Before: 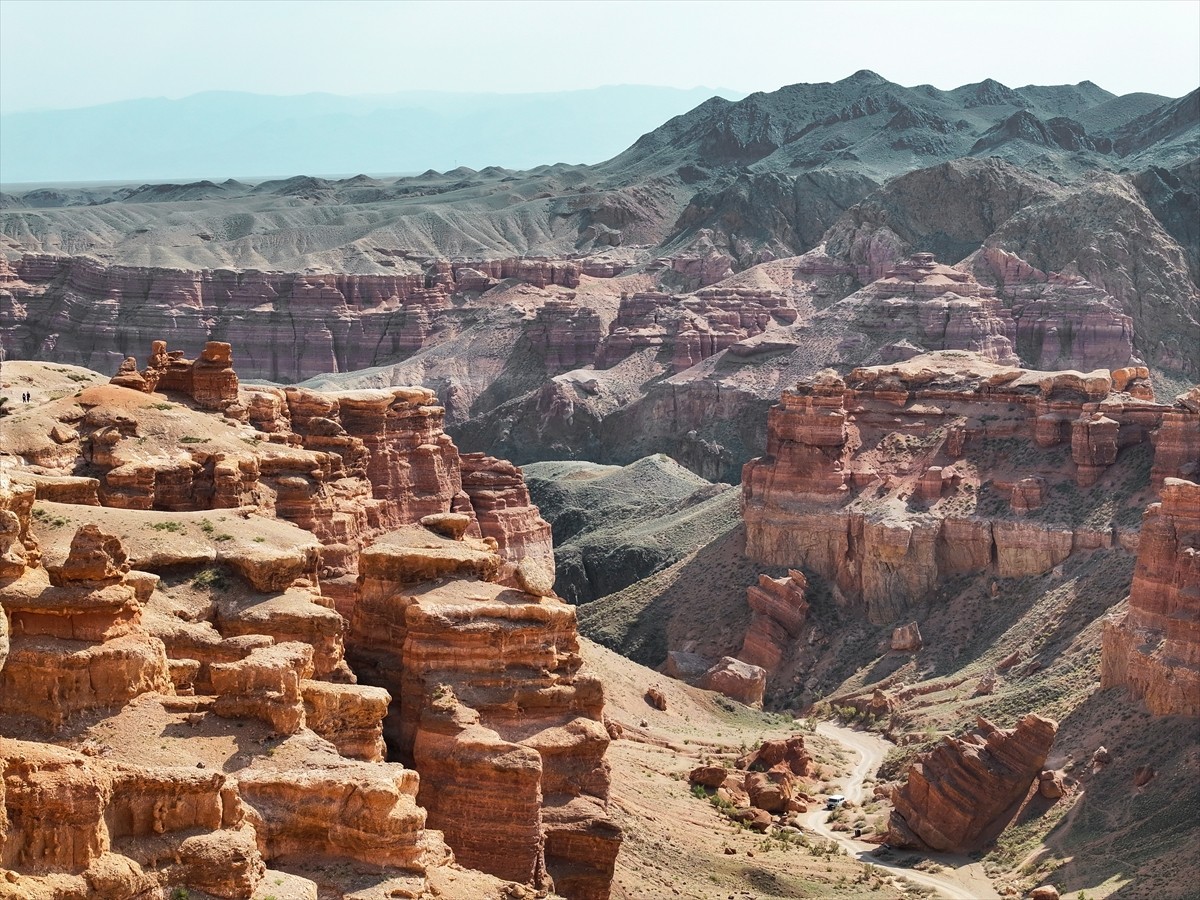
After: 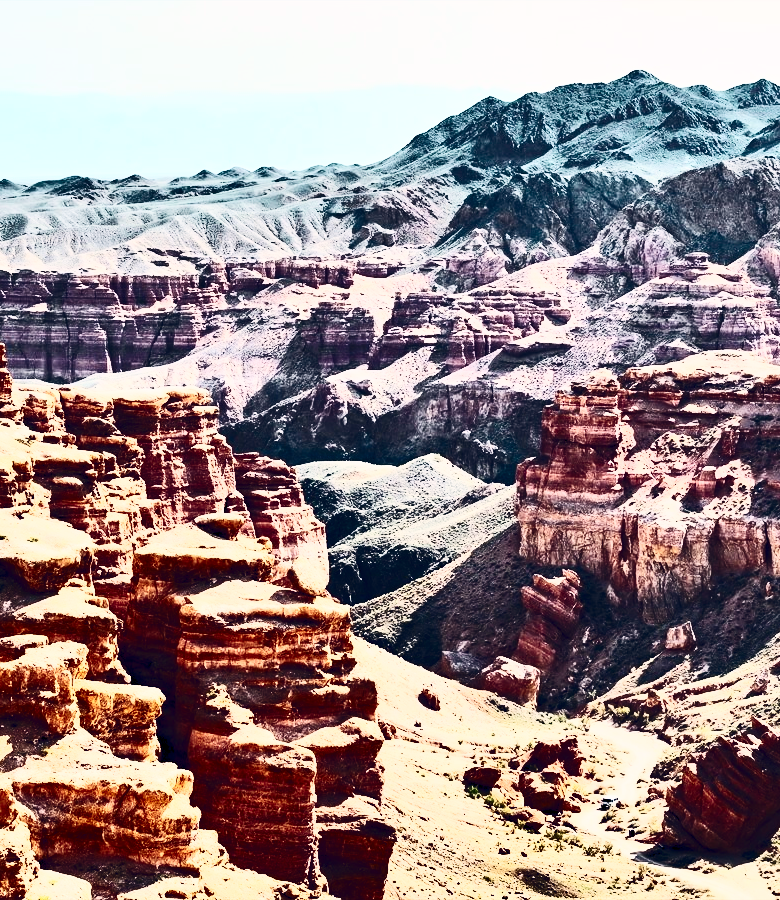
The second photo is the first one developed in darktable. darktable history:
exposure: exposure -0.896 EV, compensate highlight preservation false
shadows and highlights: shadows 59.38, soften with gaussian
crop and rotate: left 18.845%, right 16.138%
color balance rgb: highlights gain › chroma 2.069%, highlights gain › hue 45.68°, global offset › chroma 0.127%, global offset › hue 254.32°, perceptual saturation grading › global saturation 31.263%, global vibrance 14.258%
contrast brightness saturation: contrast 0.942, brightness 0.202
contrast equalizer: y [[0.5, 0.5, 0.544, 0.569, 0.5, 0.5], [0.5 ×6], [0.5 ×6], [0 ×6], [0 ×6]]
base curve: curves: ch0 [(0, 0) (0.025, 0.046) (0.112, 0.277) (0.467, 0.74) (0.814, 0.929) (1, 0.942)], preserve colors none
